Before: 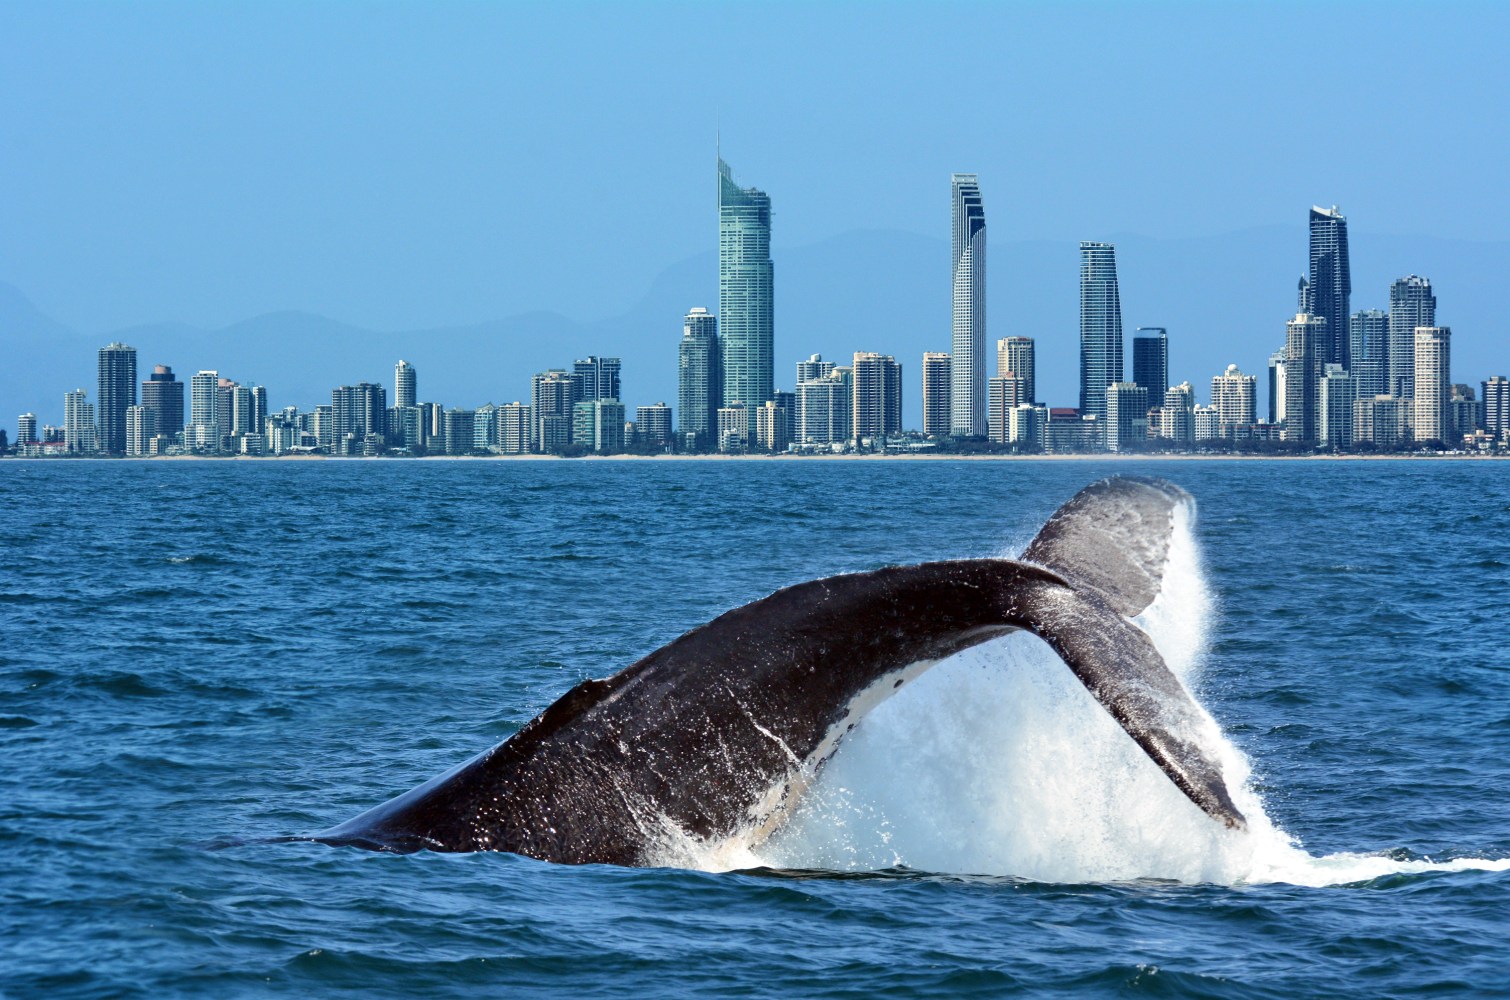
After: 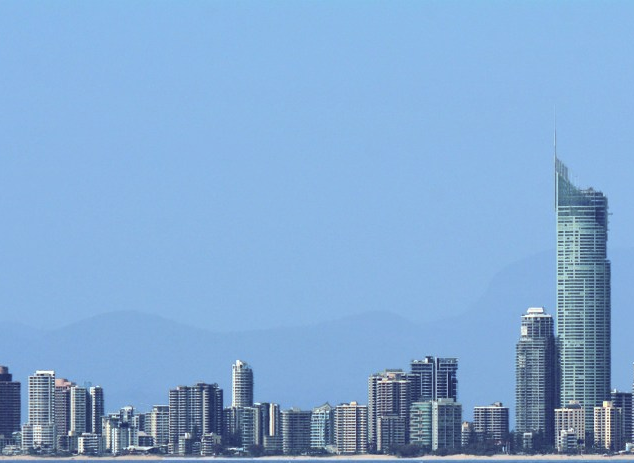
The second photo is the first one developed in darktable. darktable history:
crop and rotate: left 10.817%, top 0.062%, right 47.194%, bottom 53.626%
tone equalizer: on, module defaults
rgb levels: mode RGB, independent channels, levels [[0, 0.474, 1], [0, 0.5, 1], [0, 0.5, 1]]
